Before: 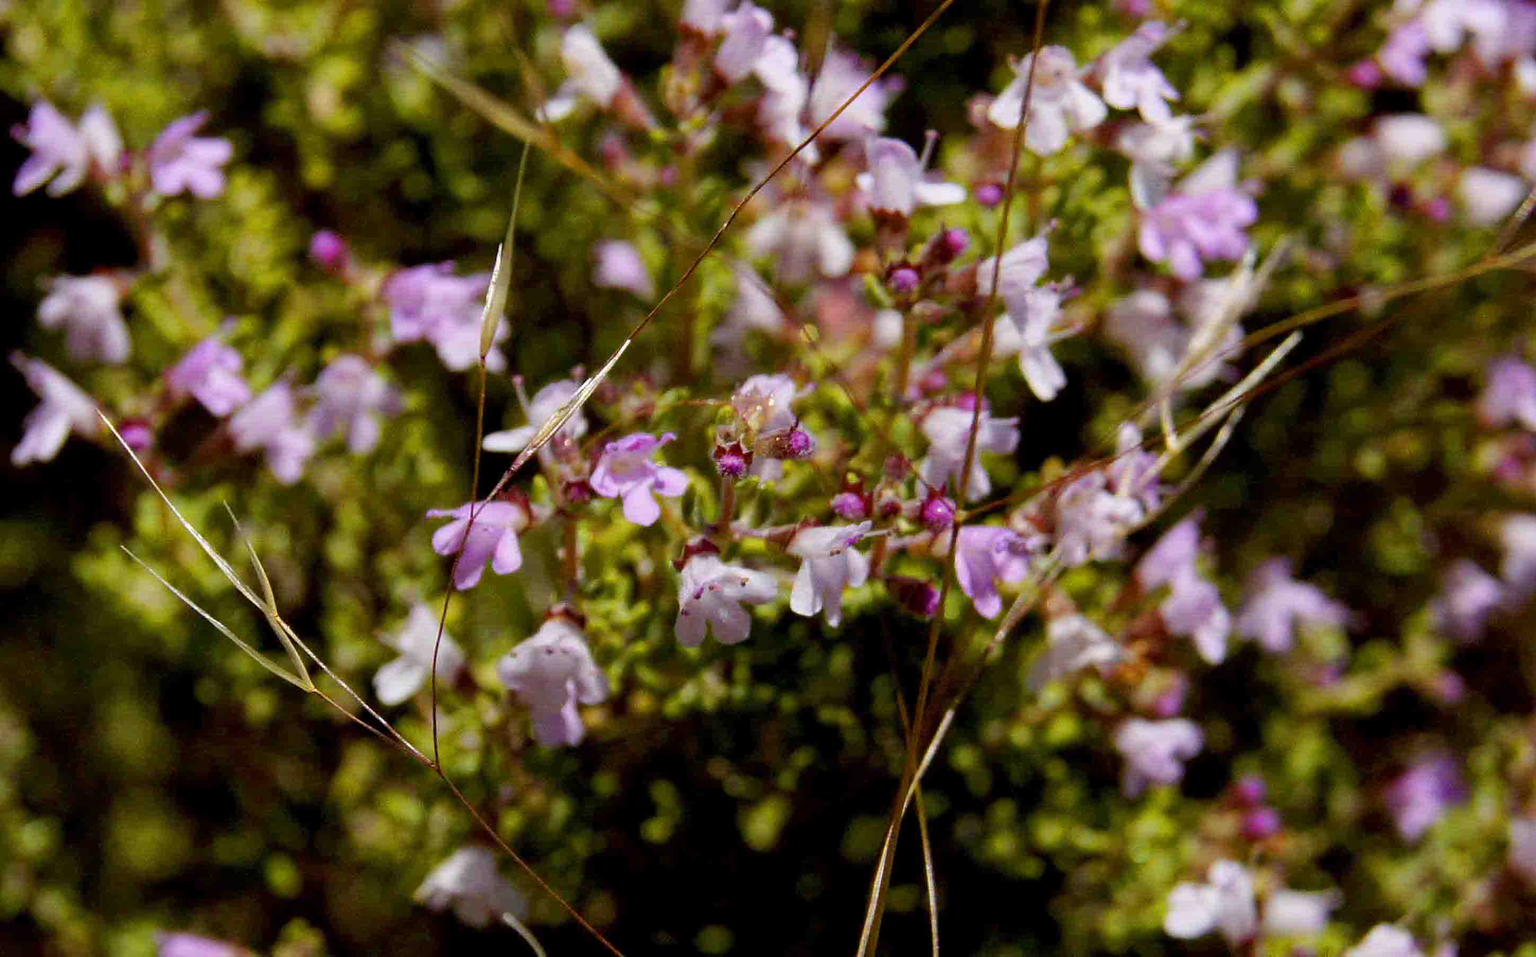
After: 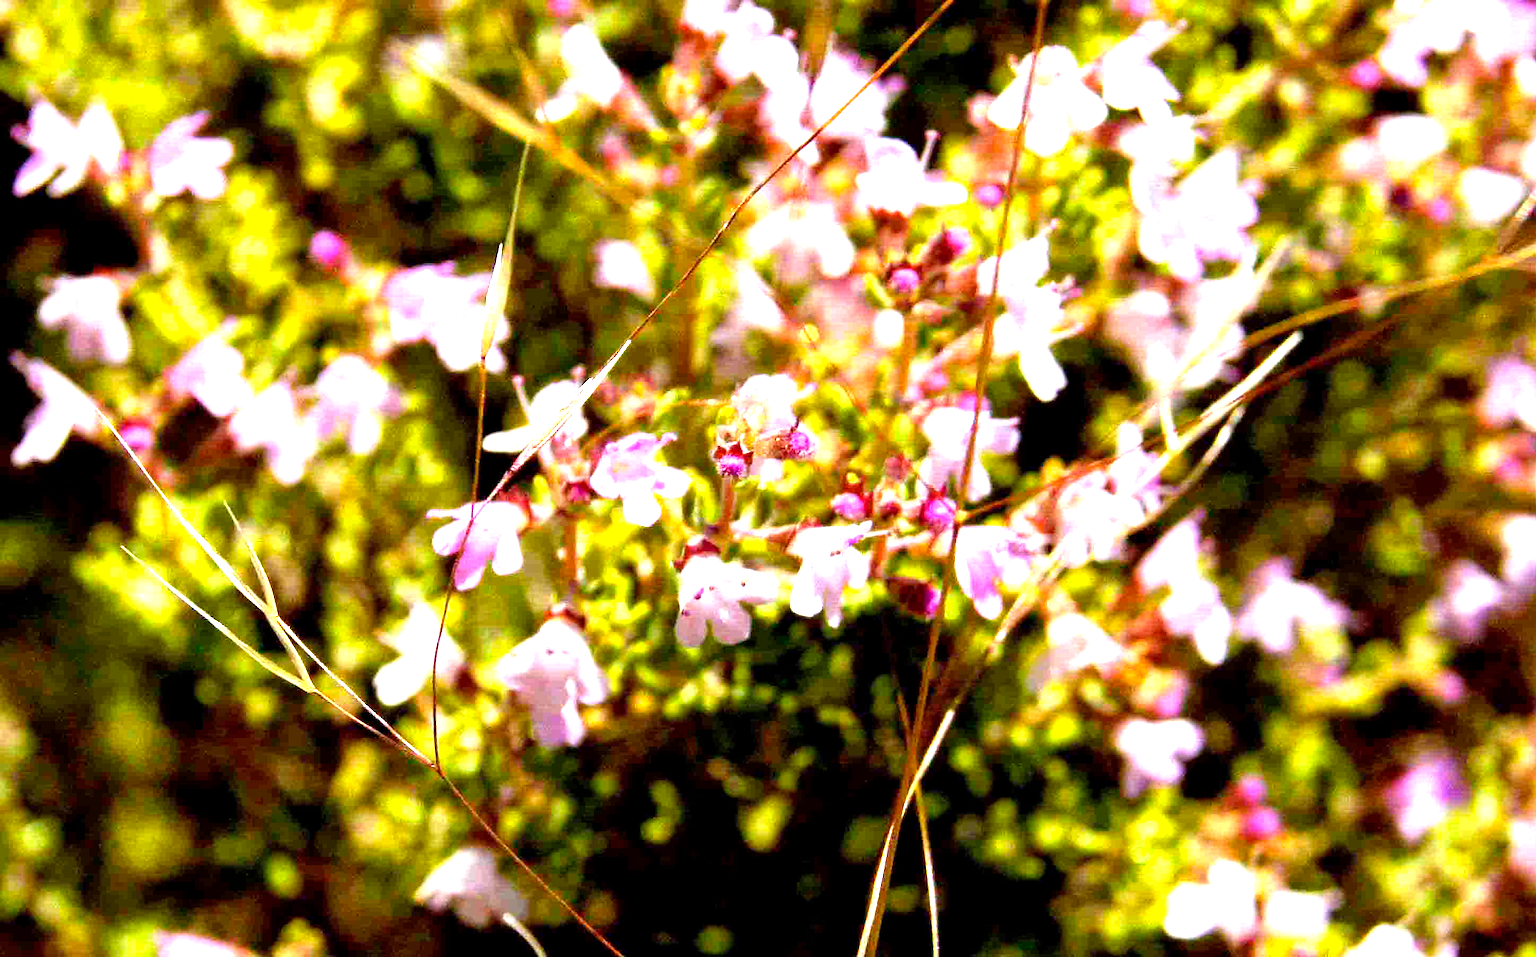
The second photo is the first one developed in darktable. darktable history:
exposure: exposure 1.992 EV, compensate highlight preservation false
